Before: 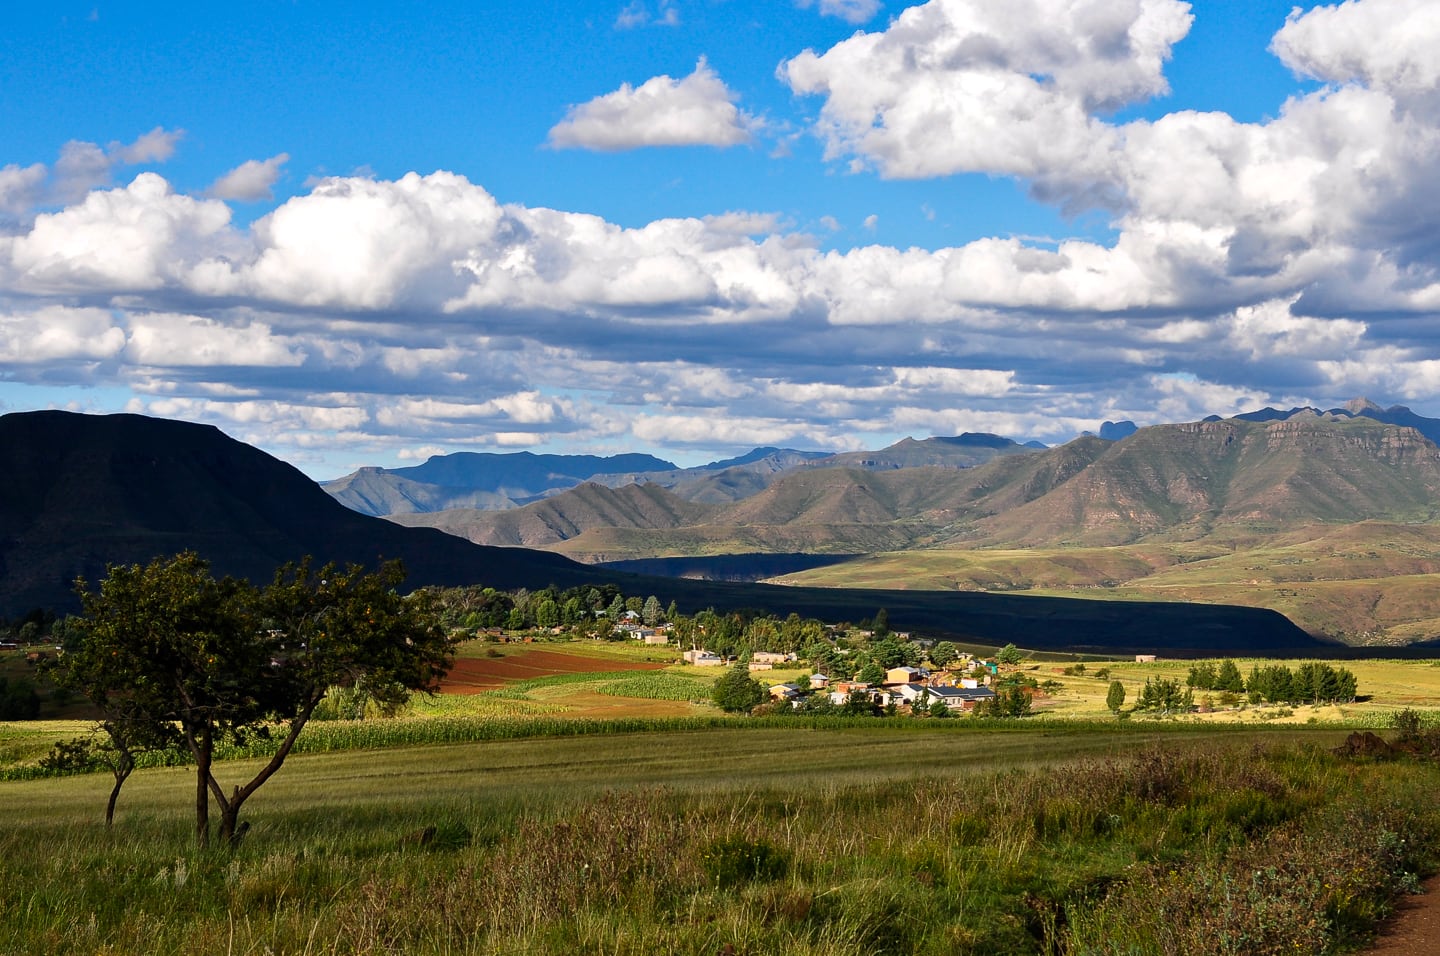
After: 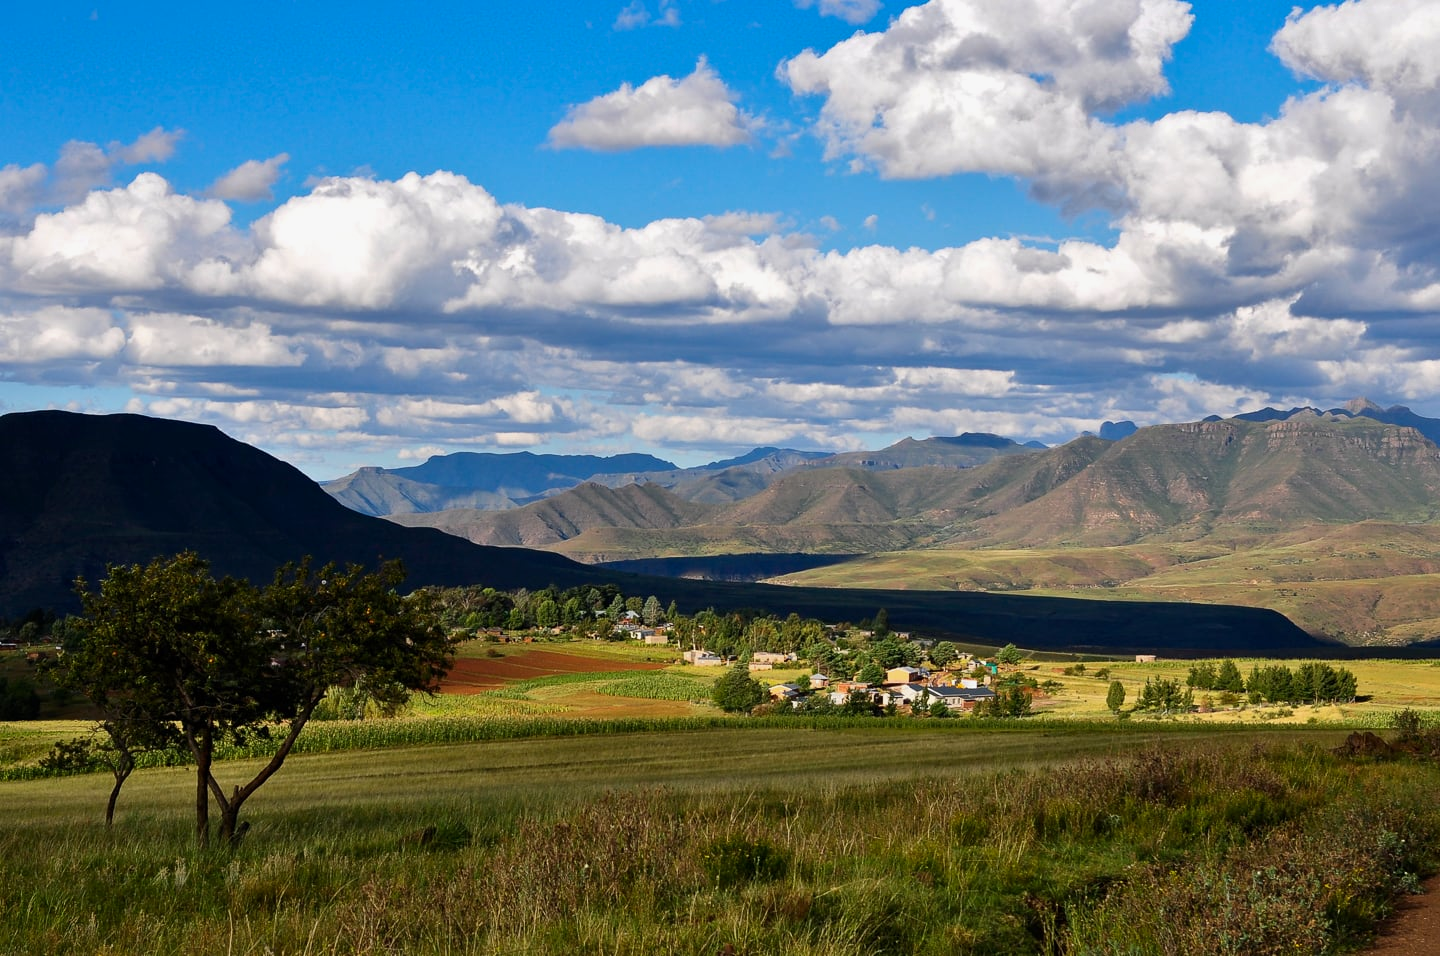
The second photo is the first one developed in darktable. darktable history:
shadows and highlights: shadows -20.46, white point adjustment -2.16, highlights -34.98
